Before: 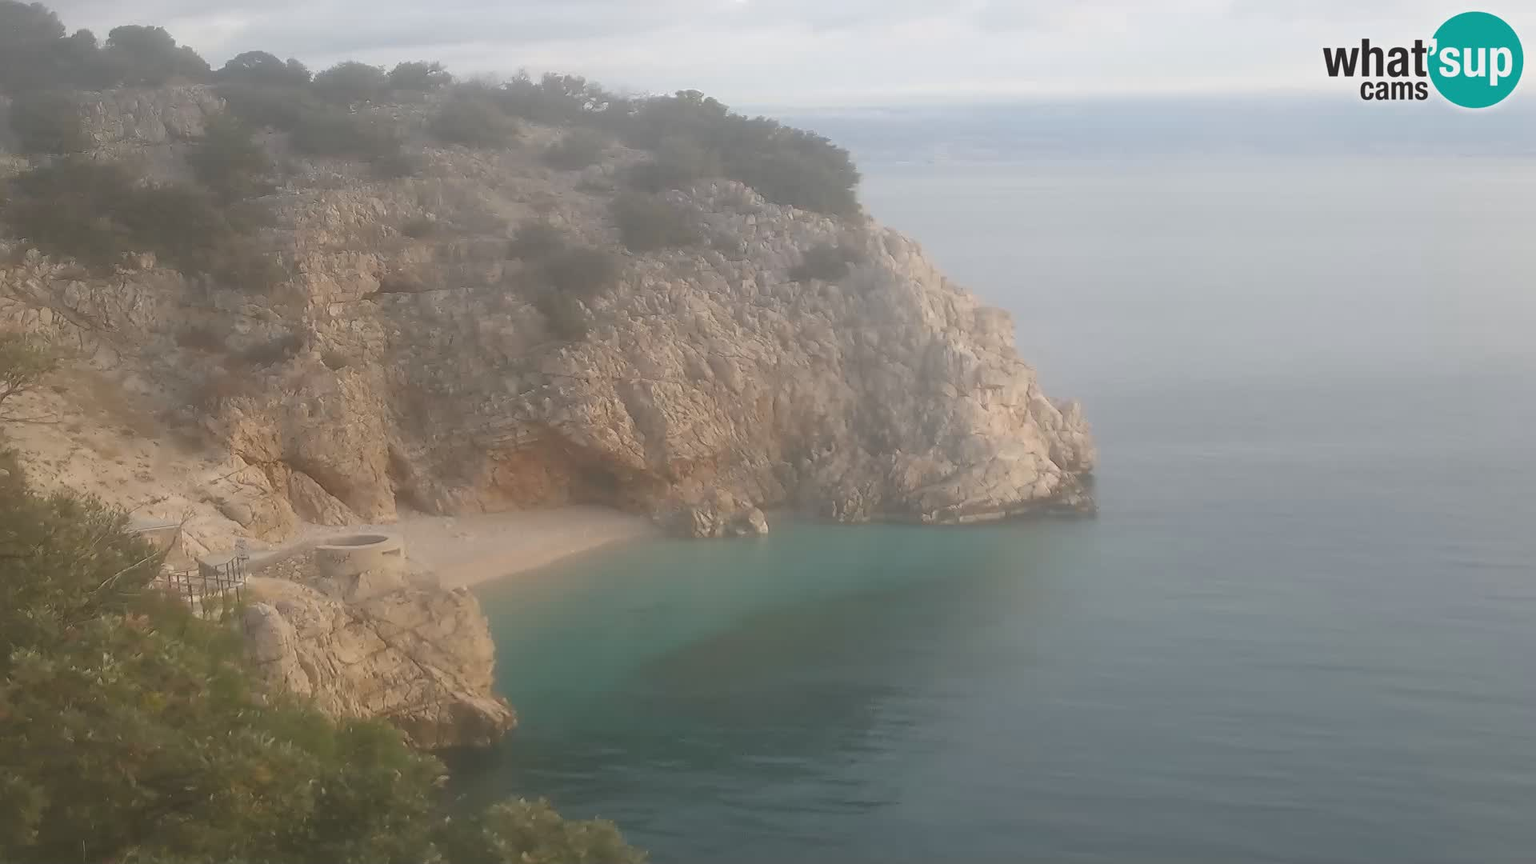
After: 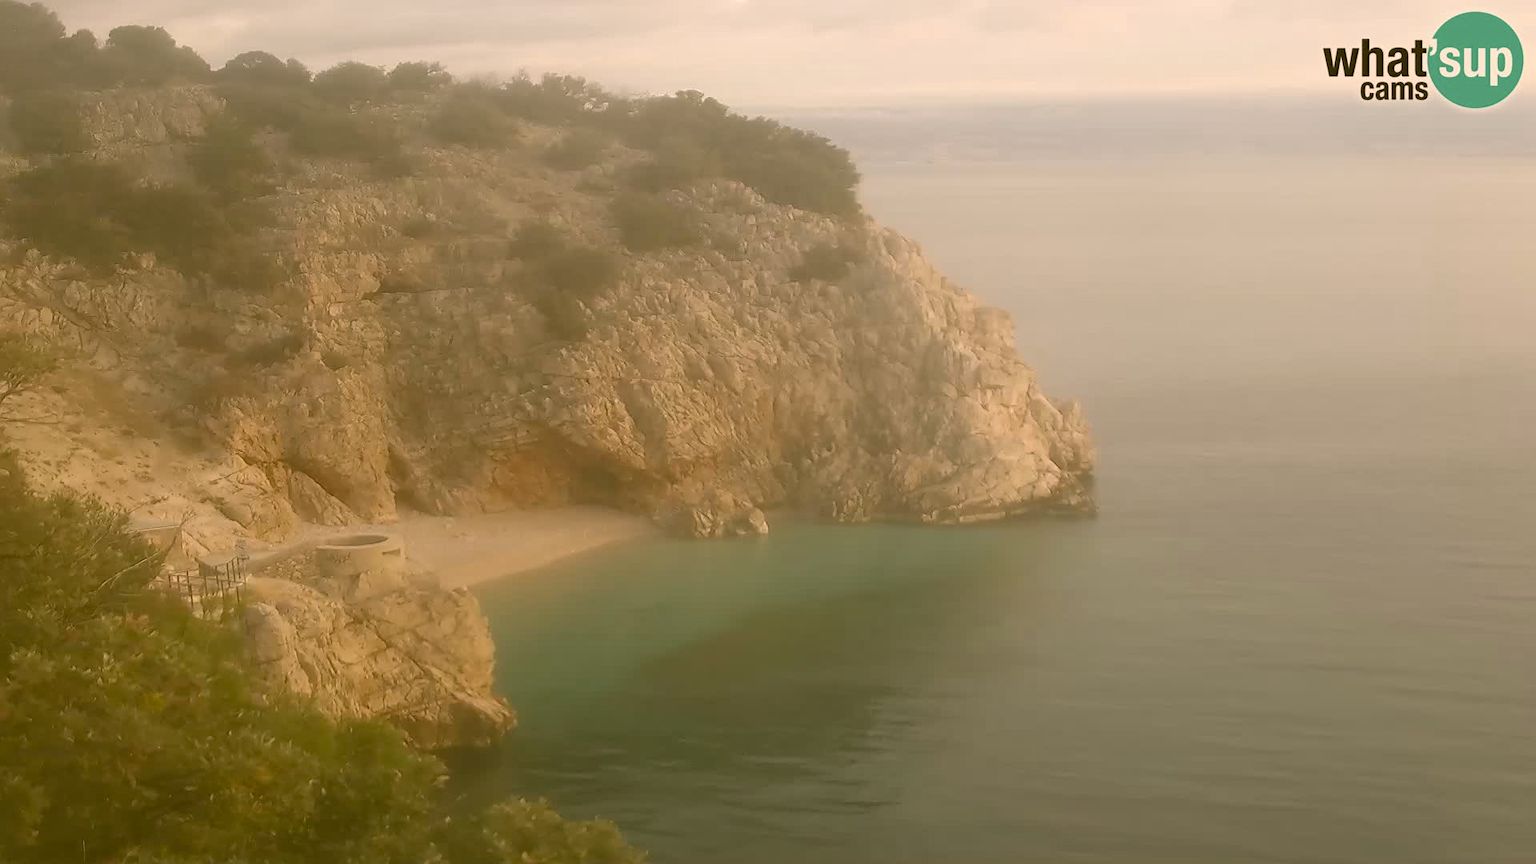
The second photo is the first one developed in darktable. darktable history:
color correction: highlights a* 8.53, highlights b* 15.31, shadows a* -0.465, shadows b* 26.16
